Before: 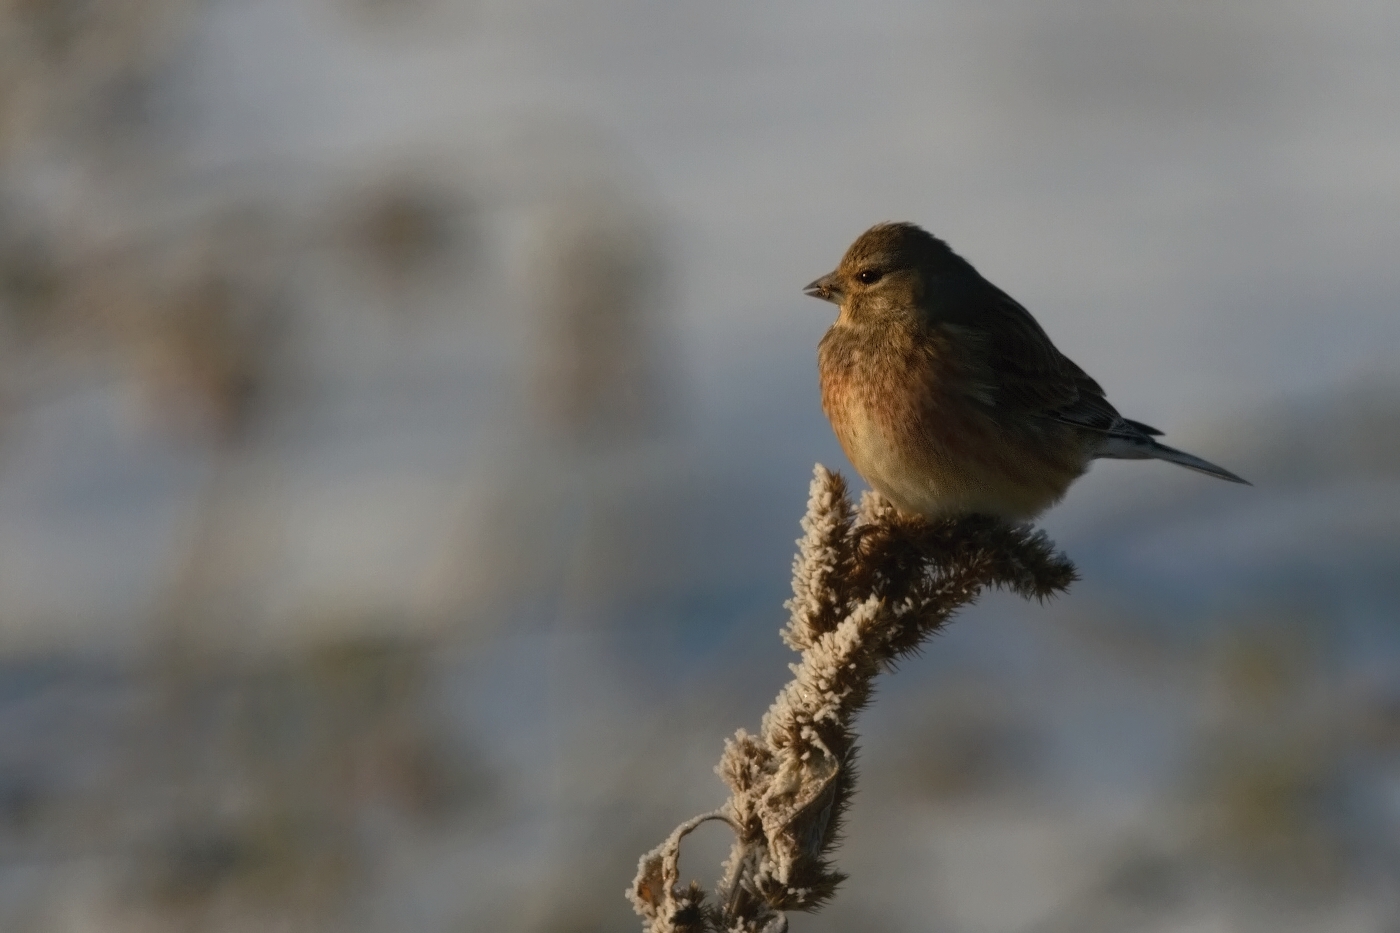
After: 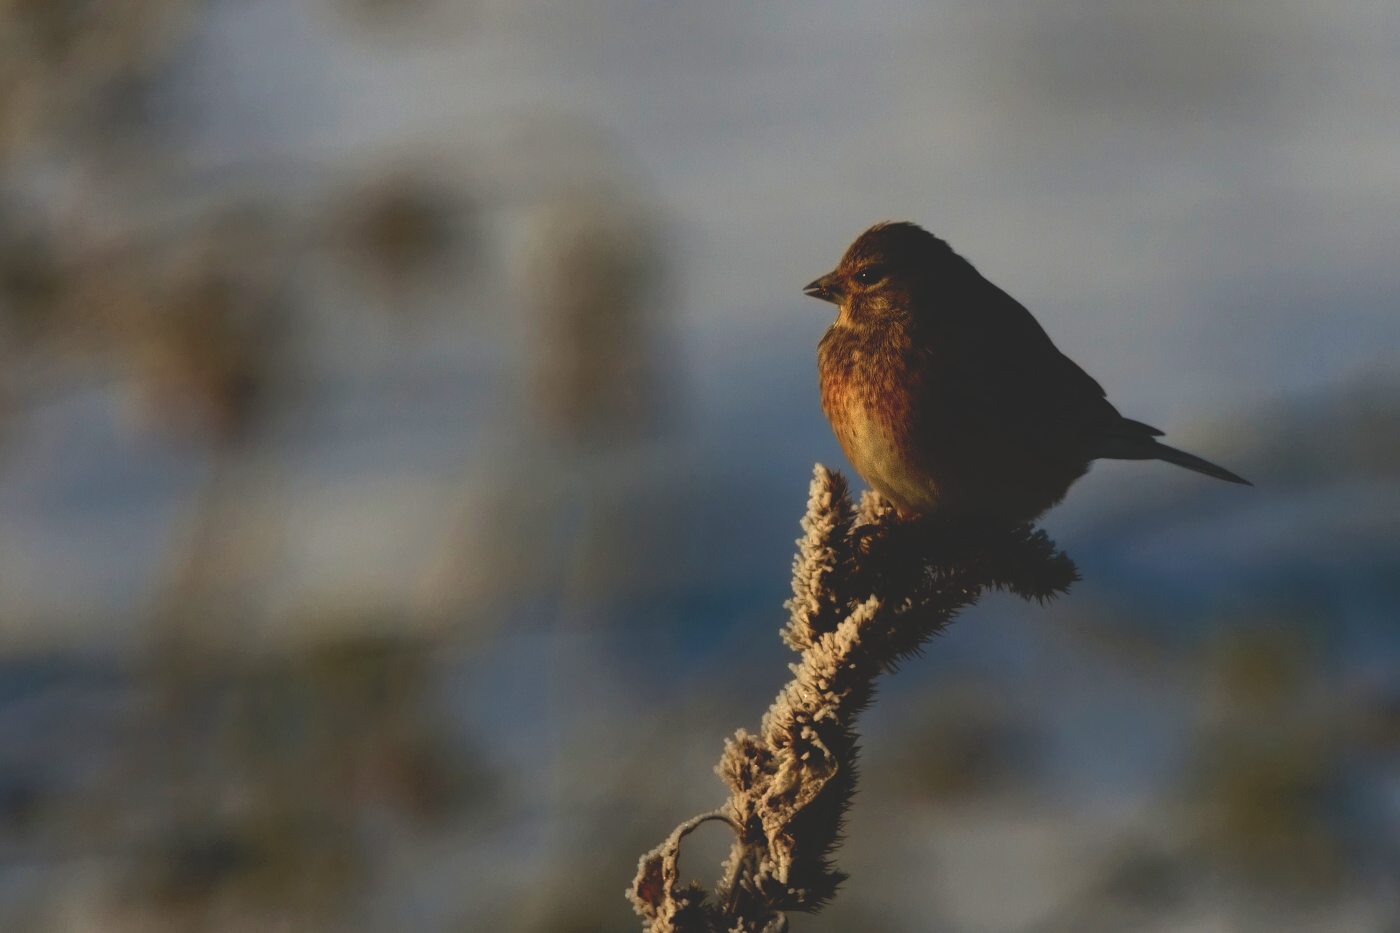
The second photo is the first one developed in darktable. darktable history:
base curve: curves: ch0 [(0, 0.02) (0.083, 0.036) (1, 1)], preserve colors none
velvia: on, module defaults
color balance rgb: on, module defaults
rgb levels: preserve colors max RGB
exposure: exposure 0.2 EV, compensate highlight preservation false
